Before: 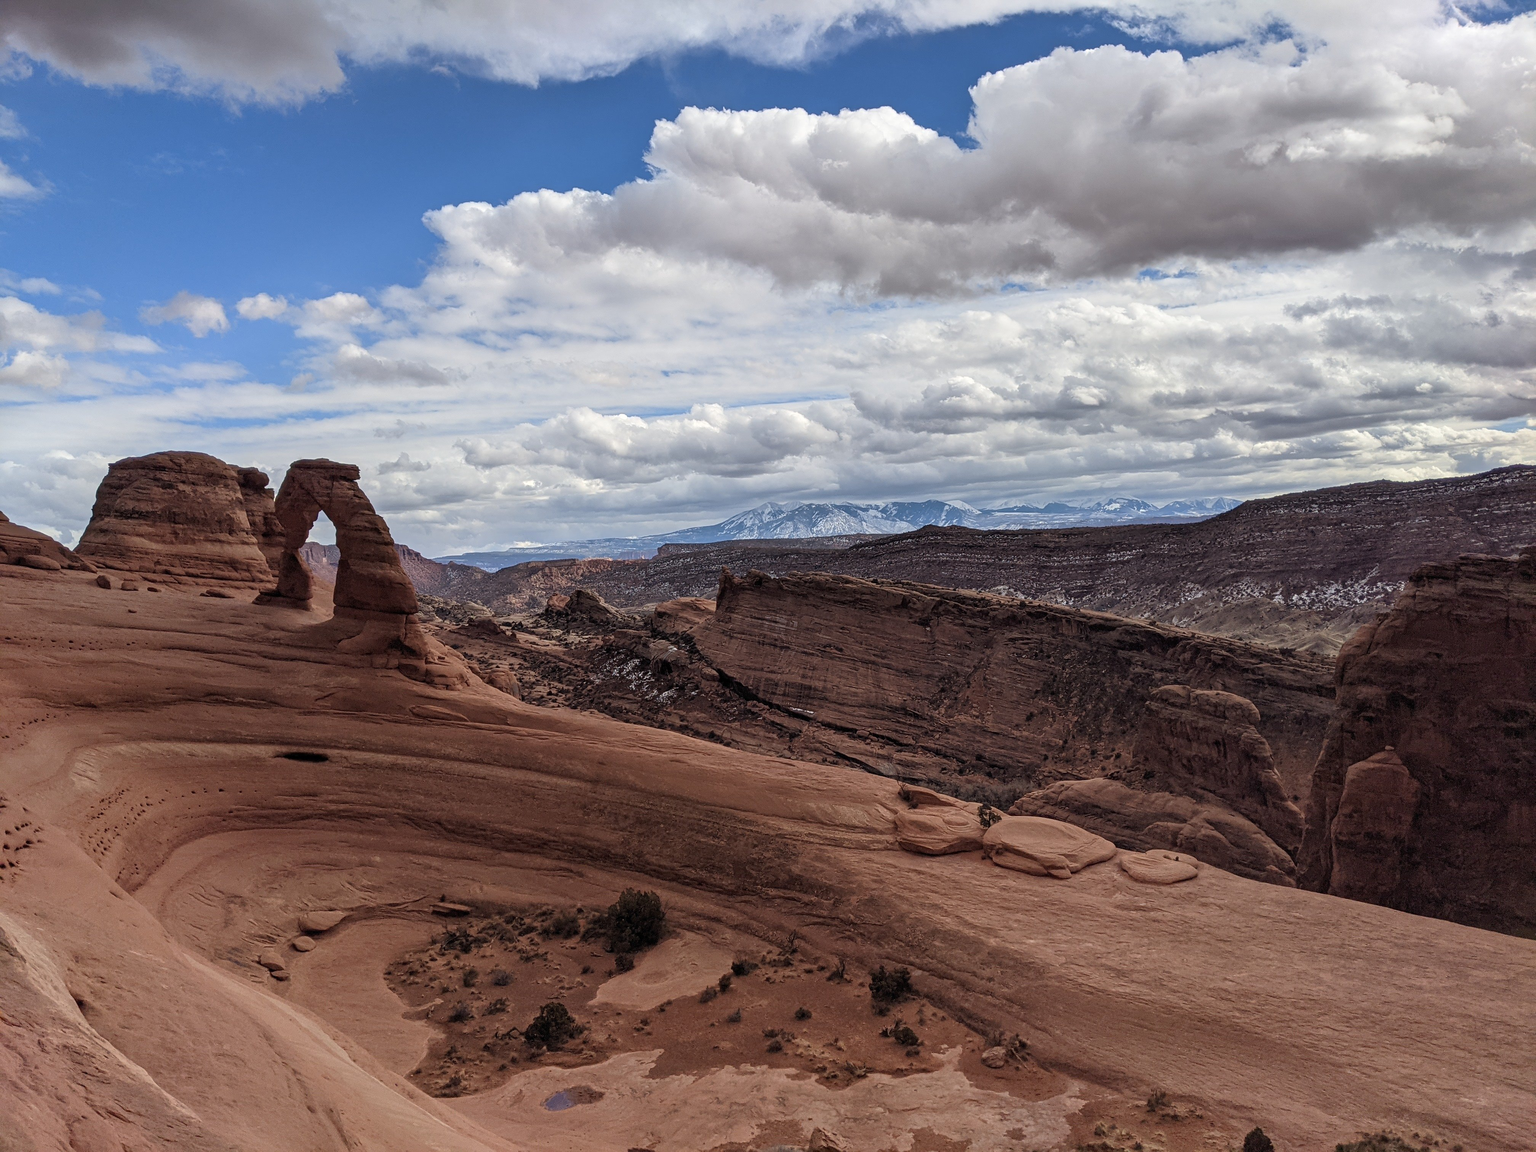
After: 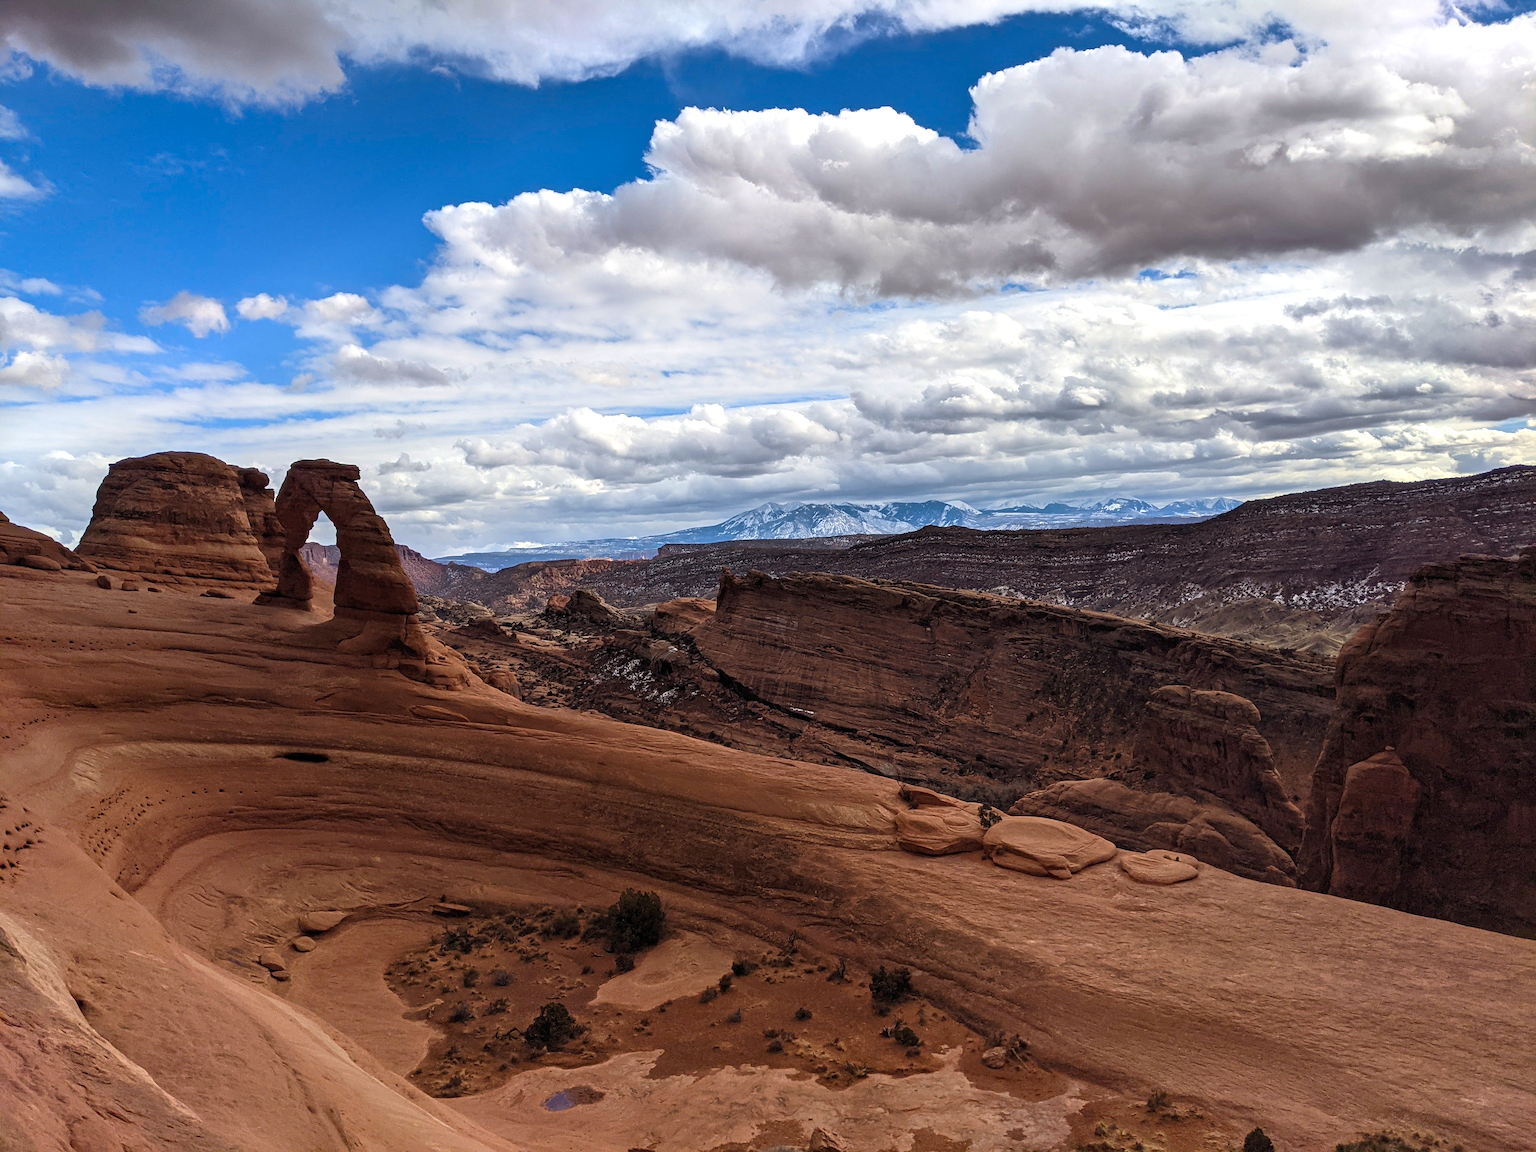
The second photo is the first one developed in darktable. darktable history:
color balance rgb: shadows lift › chroma 0.997%, shadows lift › hue 111.38°, linear chroma grading › global chroma 16.951%, perceptual saturation grading › global saturation 25.166%, perceptual brilliance grading › global brilliance -17.818%, perceptual brilliance grading › highlights 28.419%
